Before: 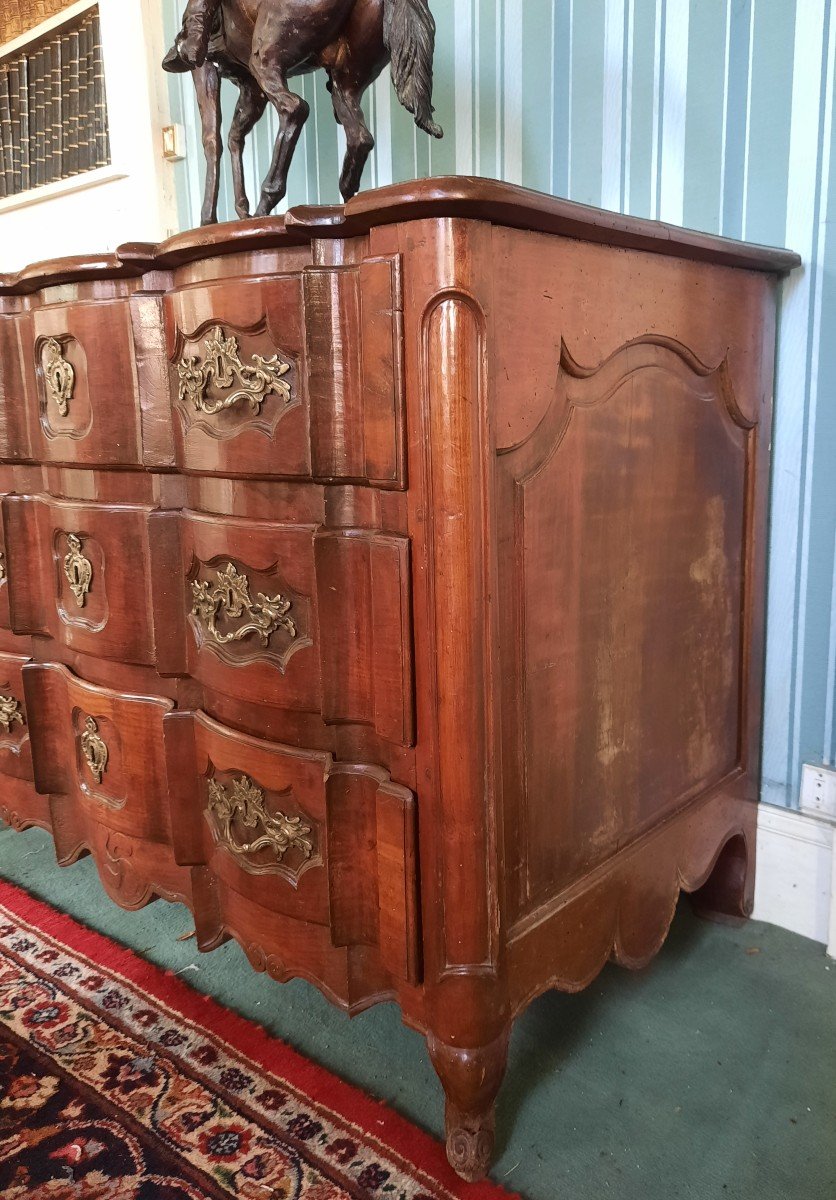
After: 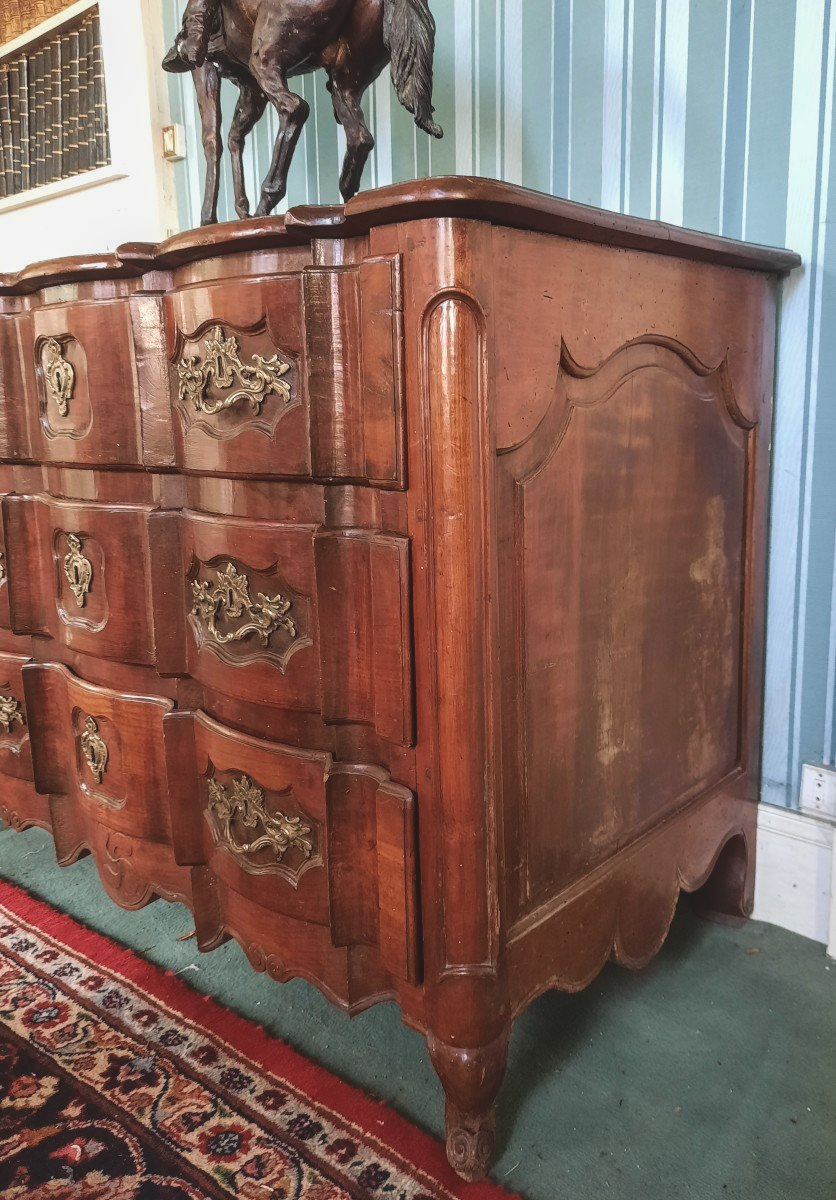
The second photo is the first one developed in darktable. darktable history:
exposure: black level correction -0.014, exposure -0.193 EV, compensate highlight preservation false
local contrast: on, module defaults
